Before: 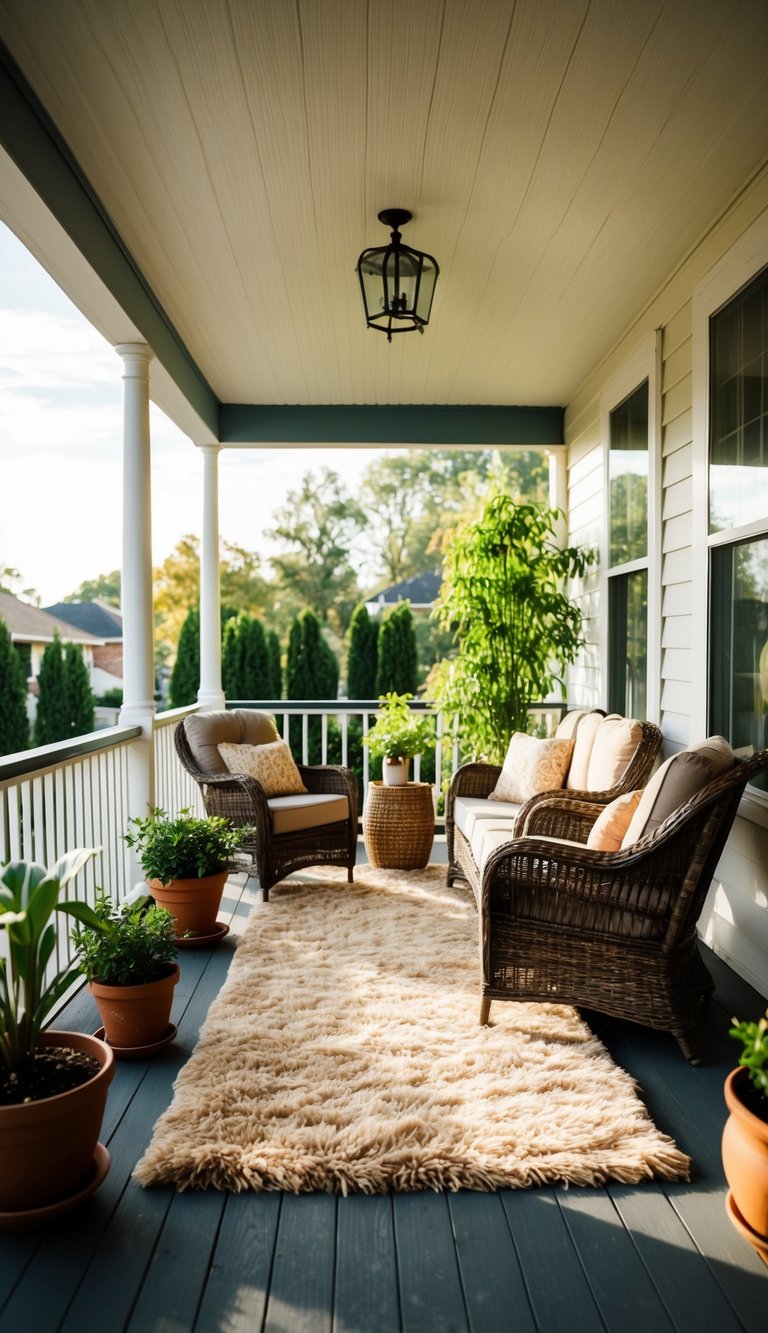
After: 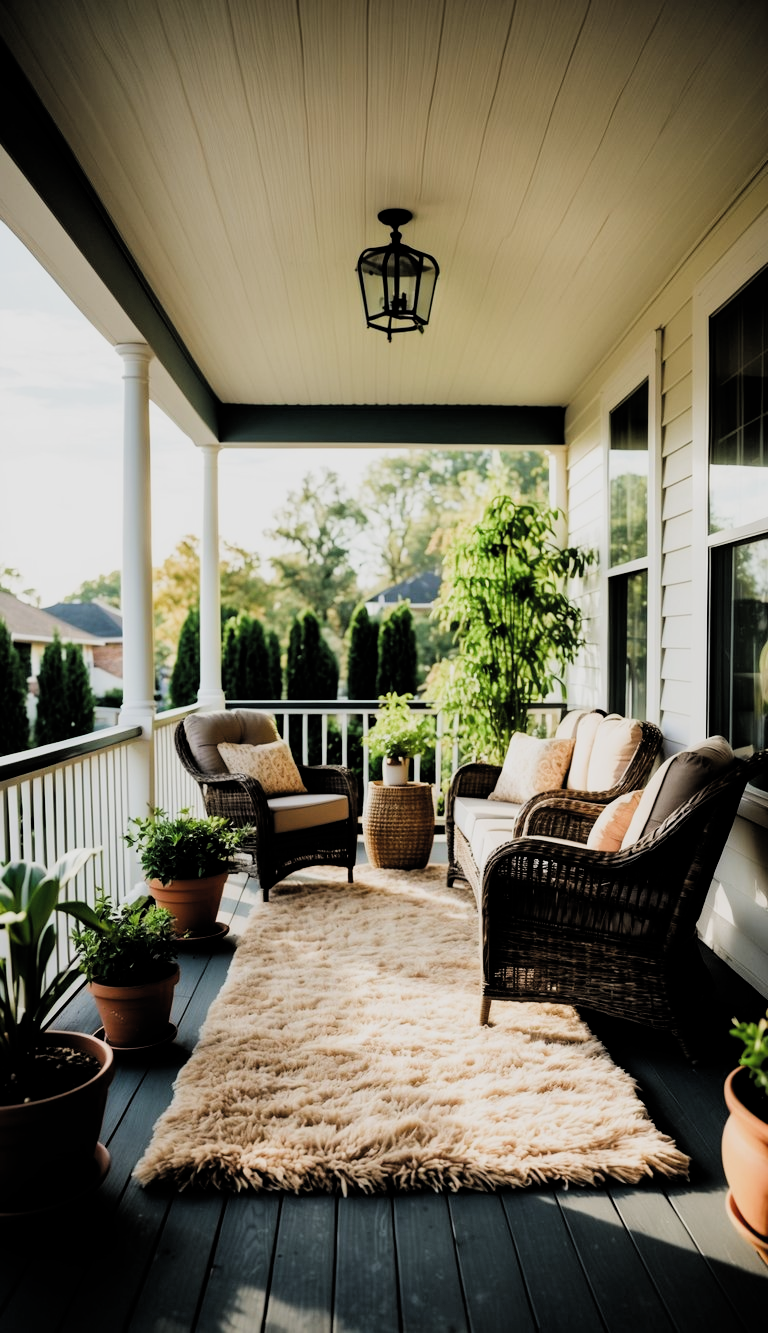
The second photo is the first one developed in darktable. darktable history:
filmic rgb: black relative exposure -5.02 EV, white relative exposure 3.96 EV, hardness 2.88, contrast 1.301, color science v4 (2020)
